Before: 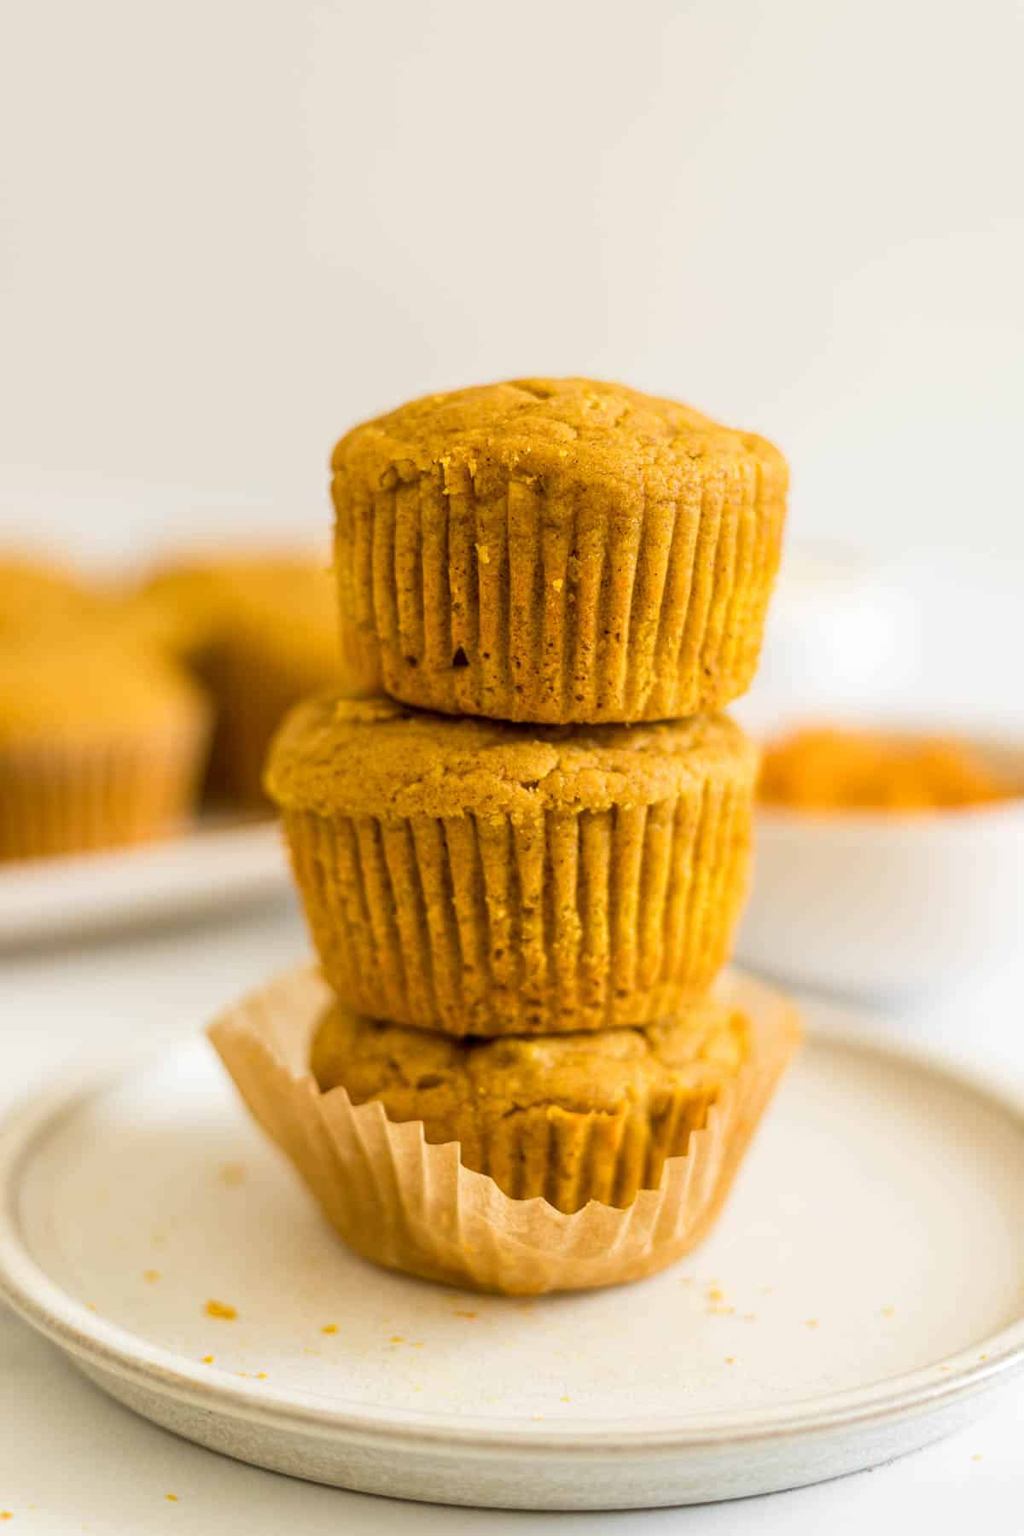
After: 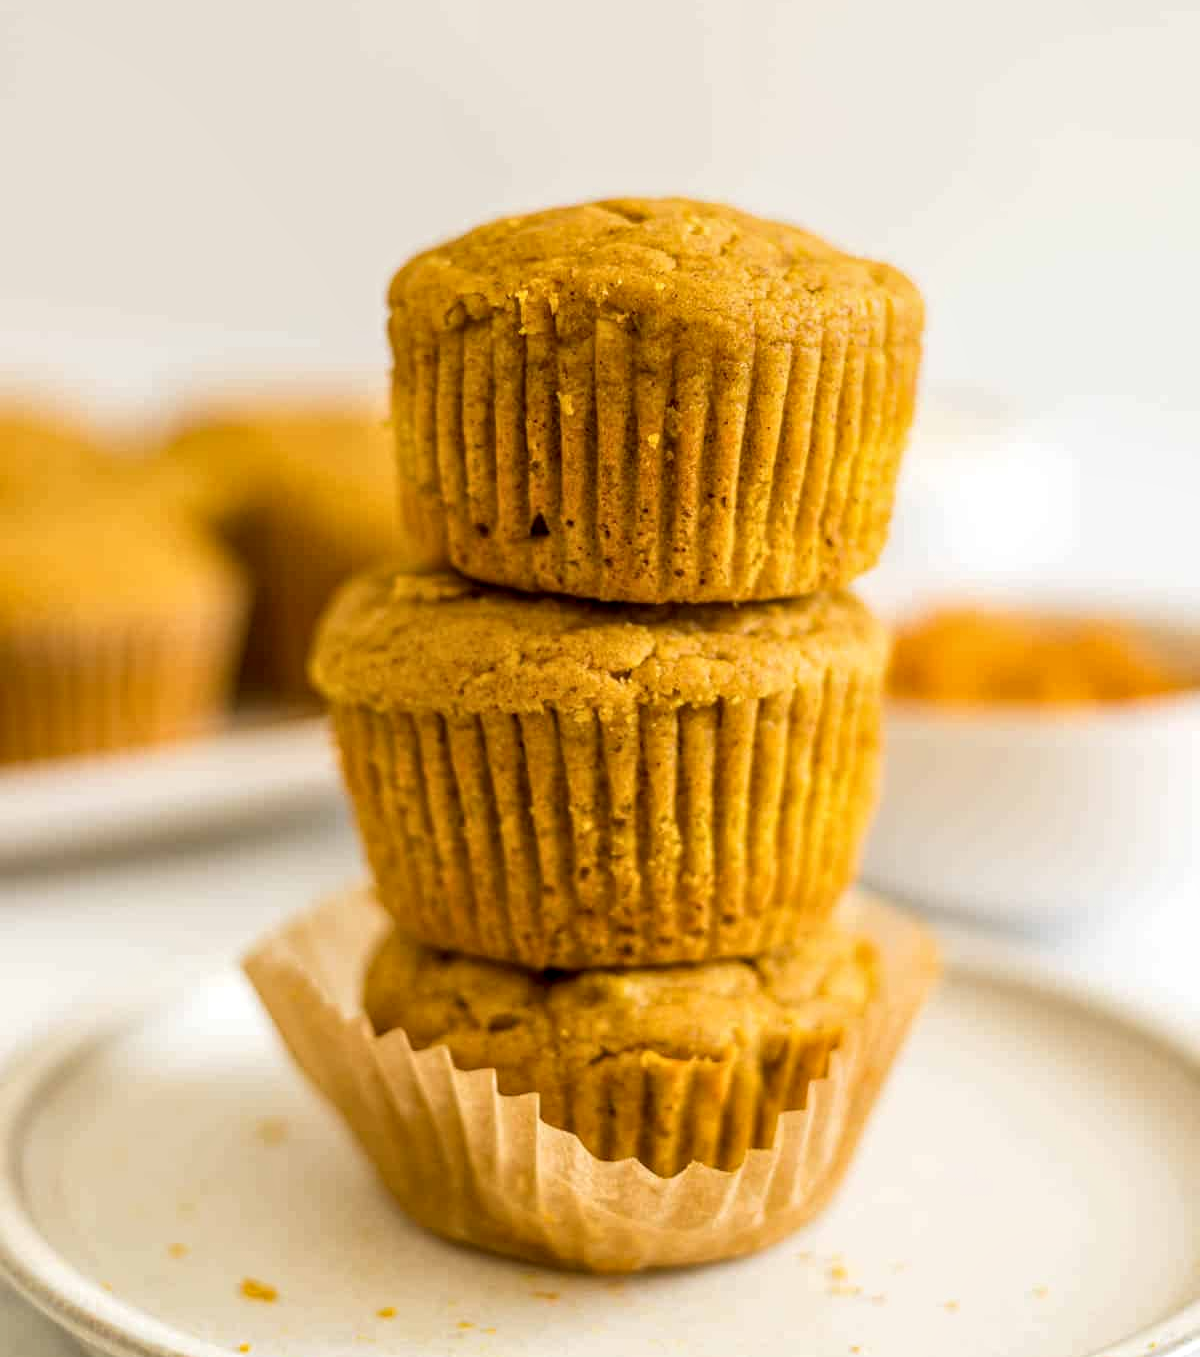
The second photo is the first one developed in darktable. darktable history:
crop: top 13.621%, bottom 10.977%
local contrast: on, module defaults
